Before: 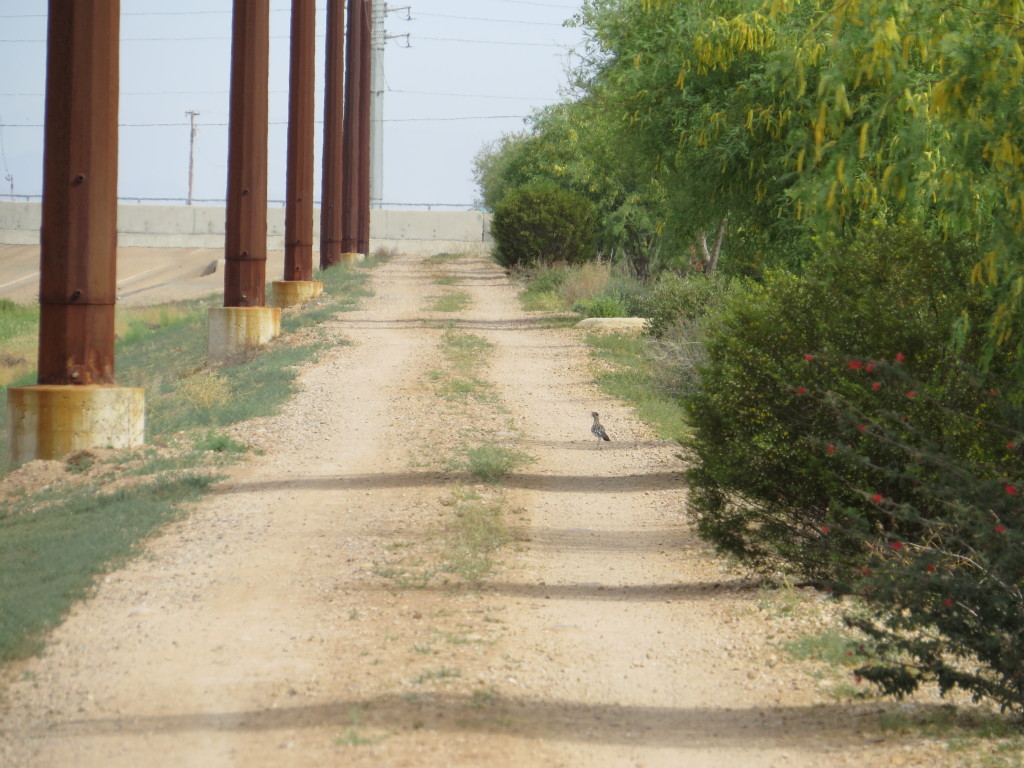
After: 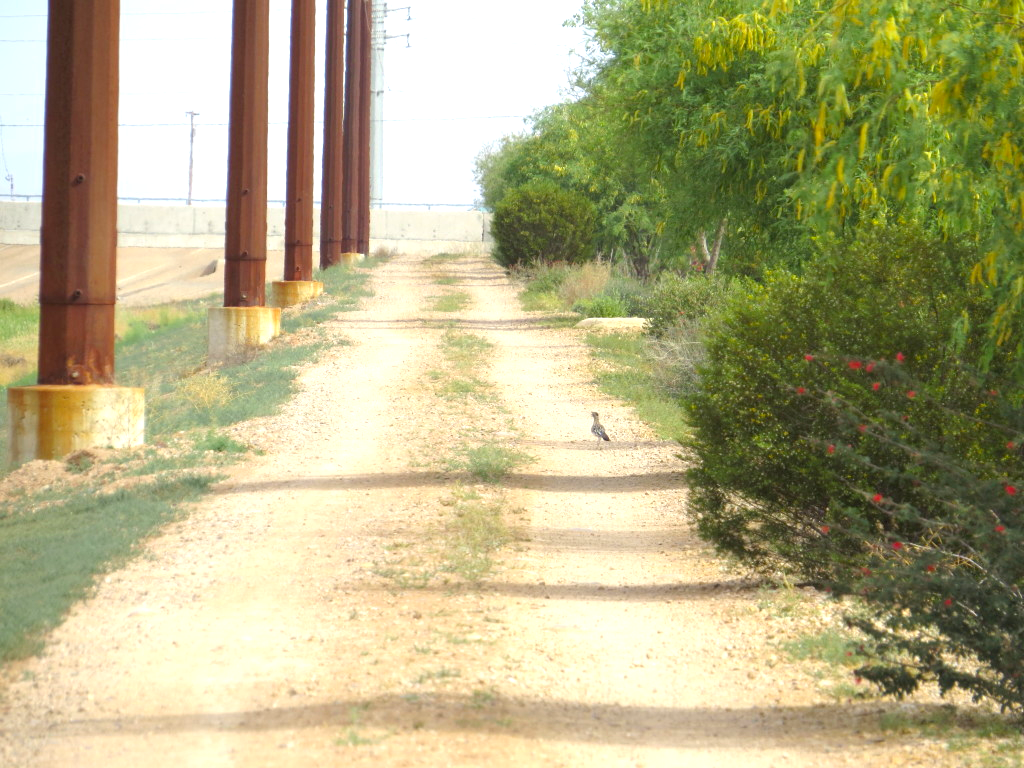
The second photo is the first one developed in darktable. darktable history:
exposure: exposure 0.299 EV, compensate highlight preservation false
color balance rgb: perceptual saturation grading › global saturation 9.737%, perceptual brilliance grading › global brilliance 17.51%, contrast -10.612%
